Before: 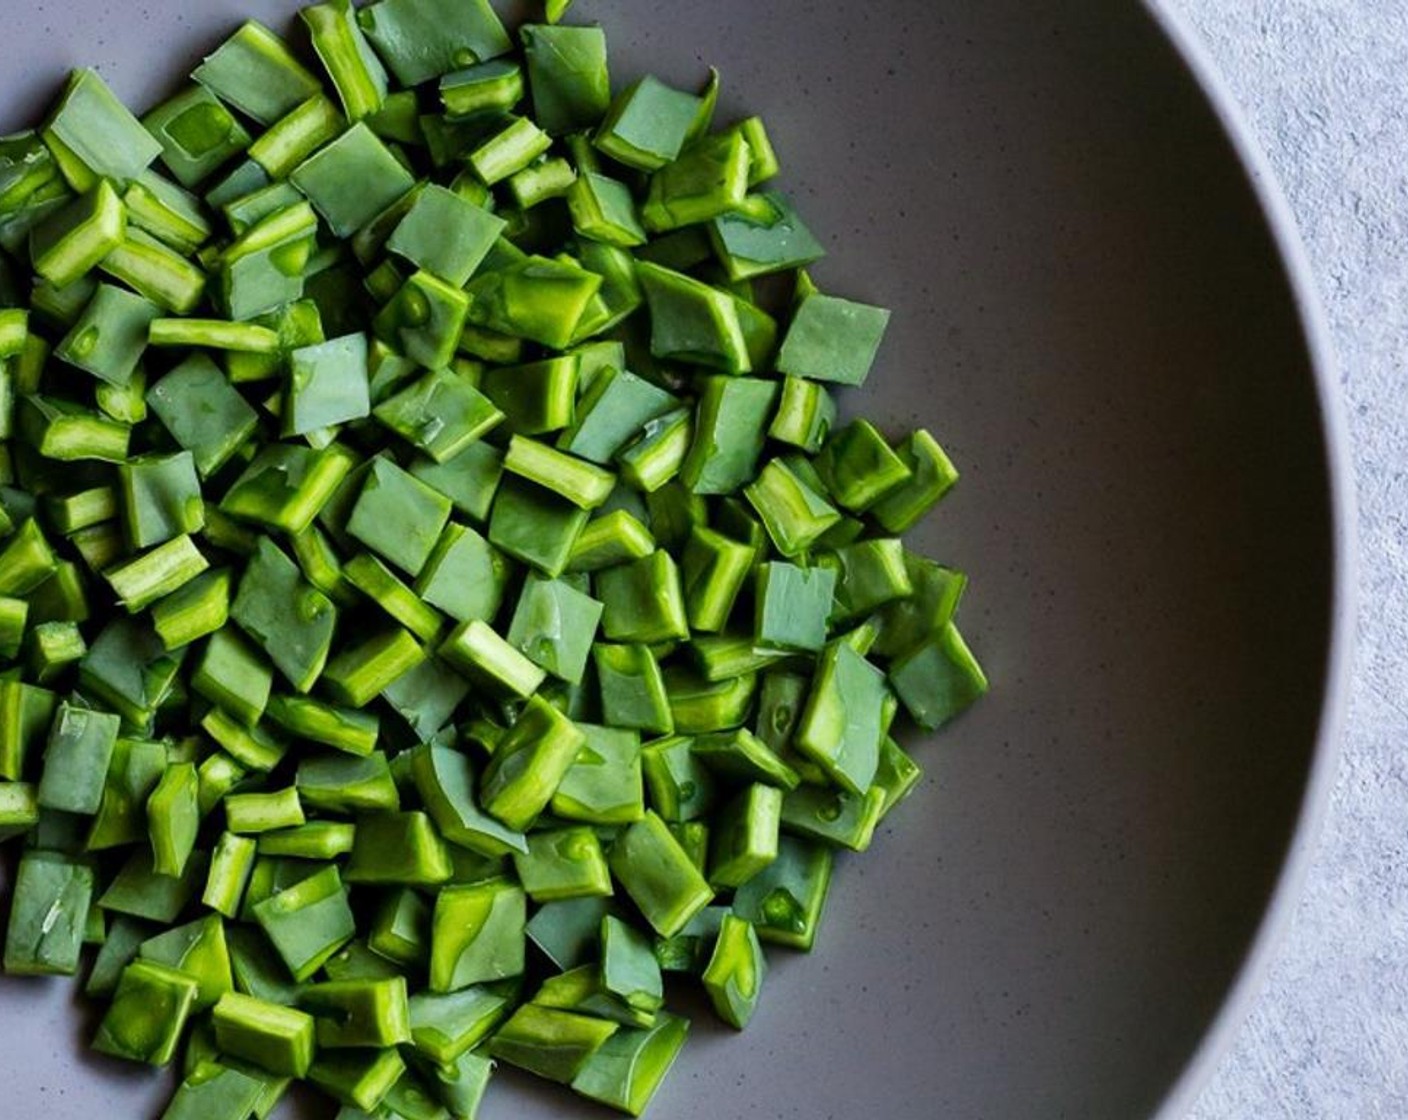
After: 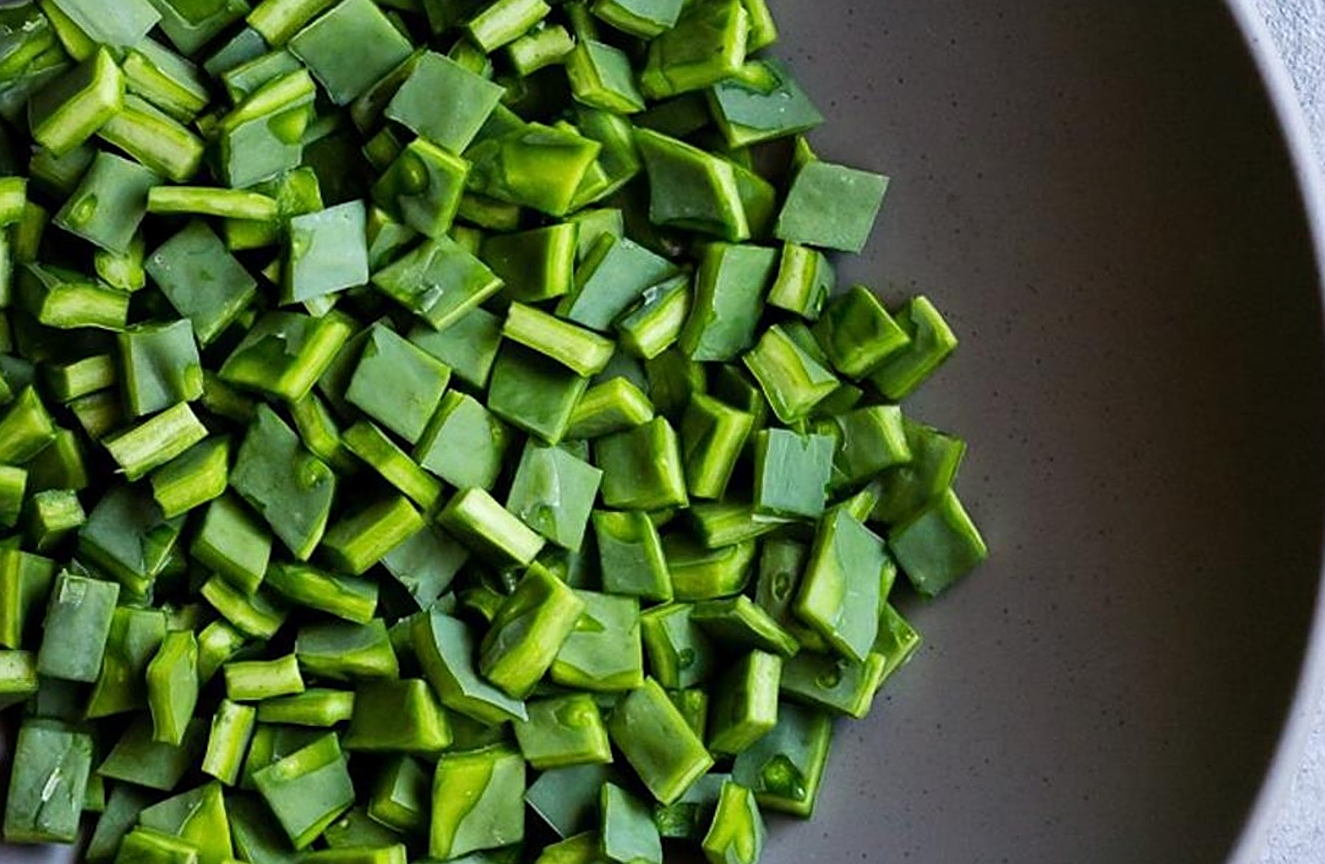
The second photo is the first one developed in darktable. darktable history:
crop and rotate: angle 0.093°, top 11.883%, right 5.675%, bottom 10.789%
sharpen: on, module defaults
